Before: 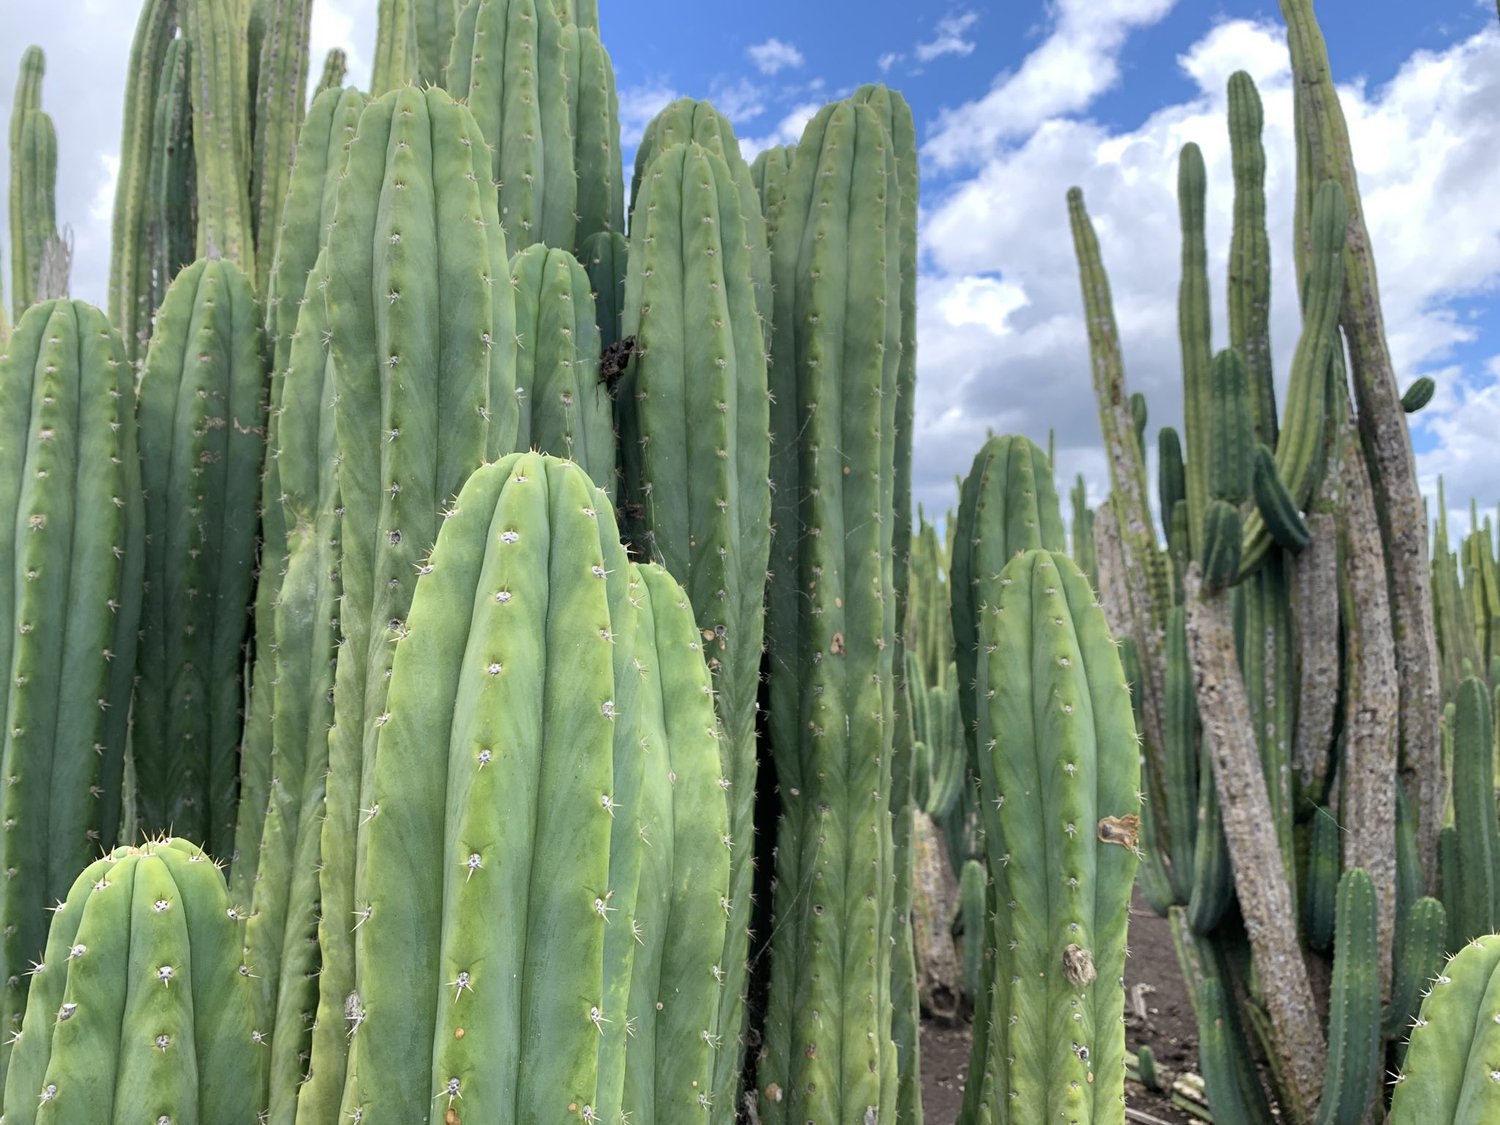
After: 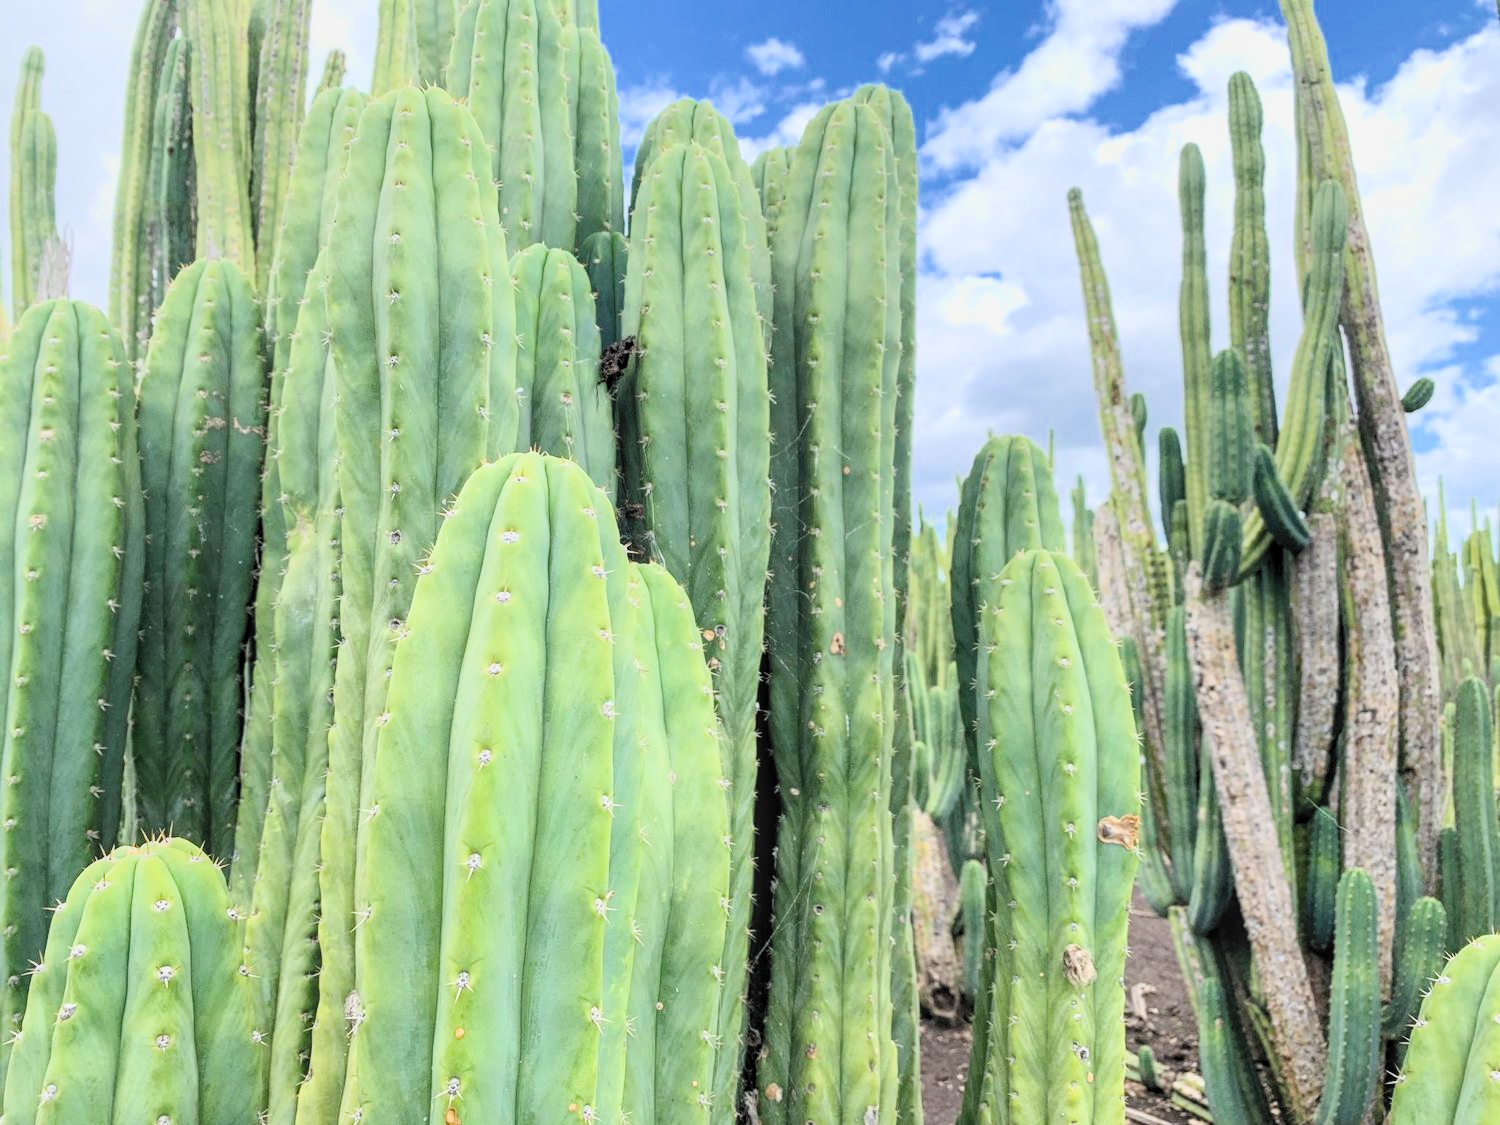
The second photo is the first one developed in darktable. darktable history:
local contrast: on, module defaults
contrast brightness saturation: contrast 0.39, brightness 0.53
filmic rgb: white relative exposure 8 EV, threshold 3 EV, hardness 2.44, latitude 10.07%, contrast 0.72, highlights saturation mix 10%, shadows ↔ highlights balance 1.38%, color science v4 (2020), enable highlight reconstruction true
